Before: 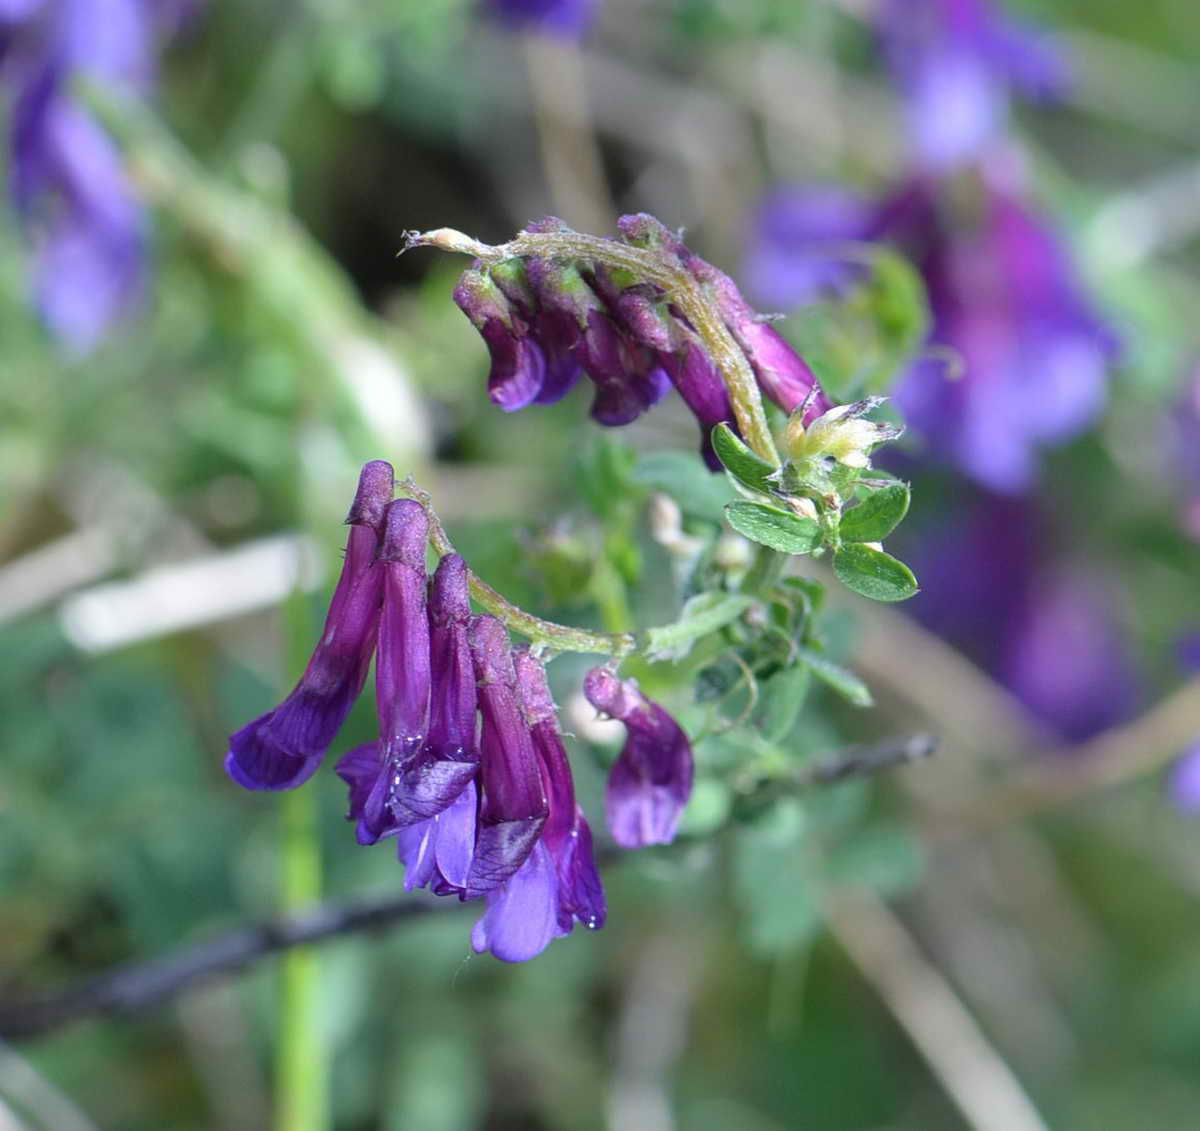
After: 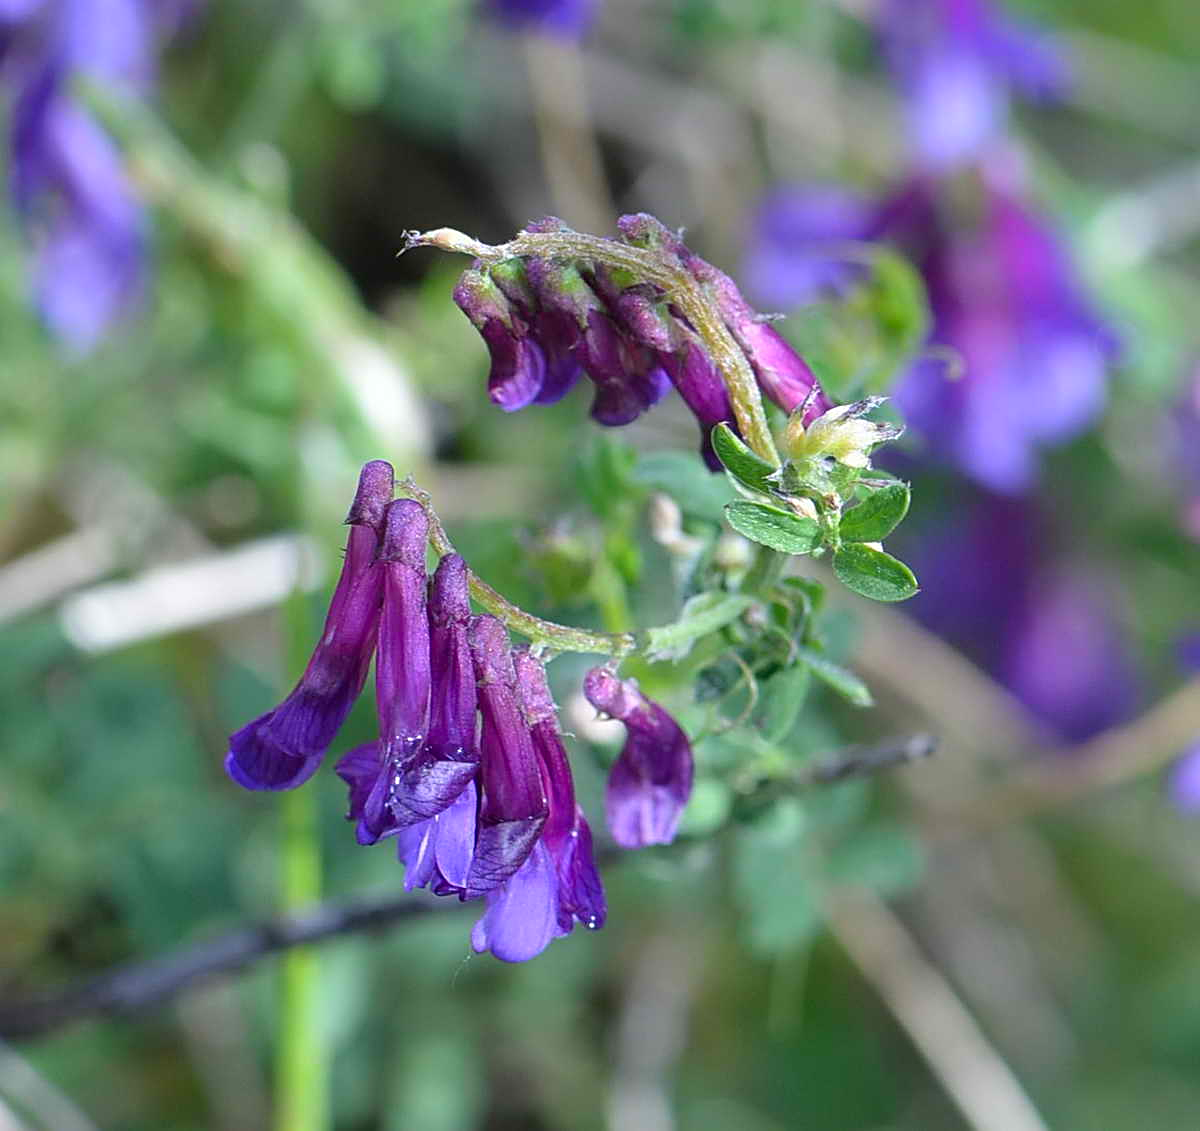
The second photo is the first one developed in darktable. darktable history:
sharpen: on, module defaults
color correction: highlights b* 0.053, saturation 1.11
